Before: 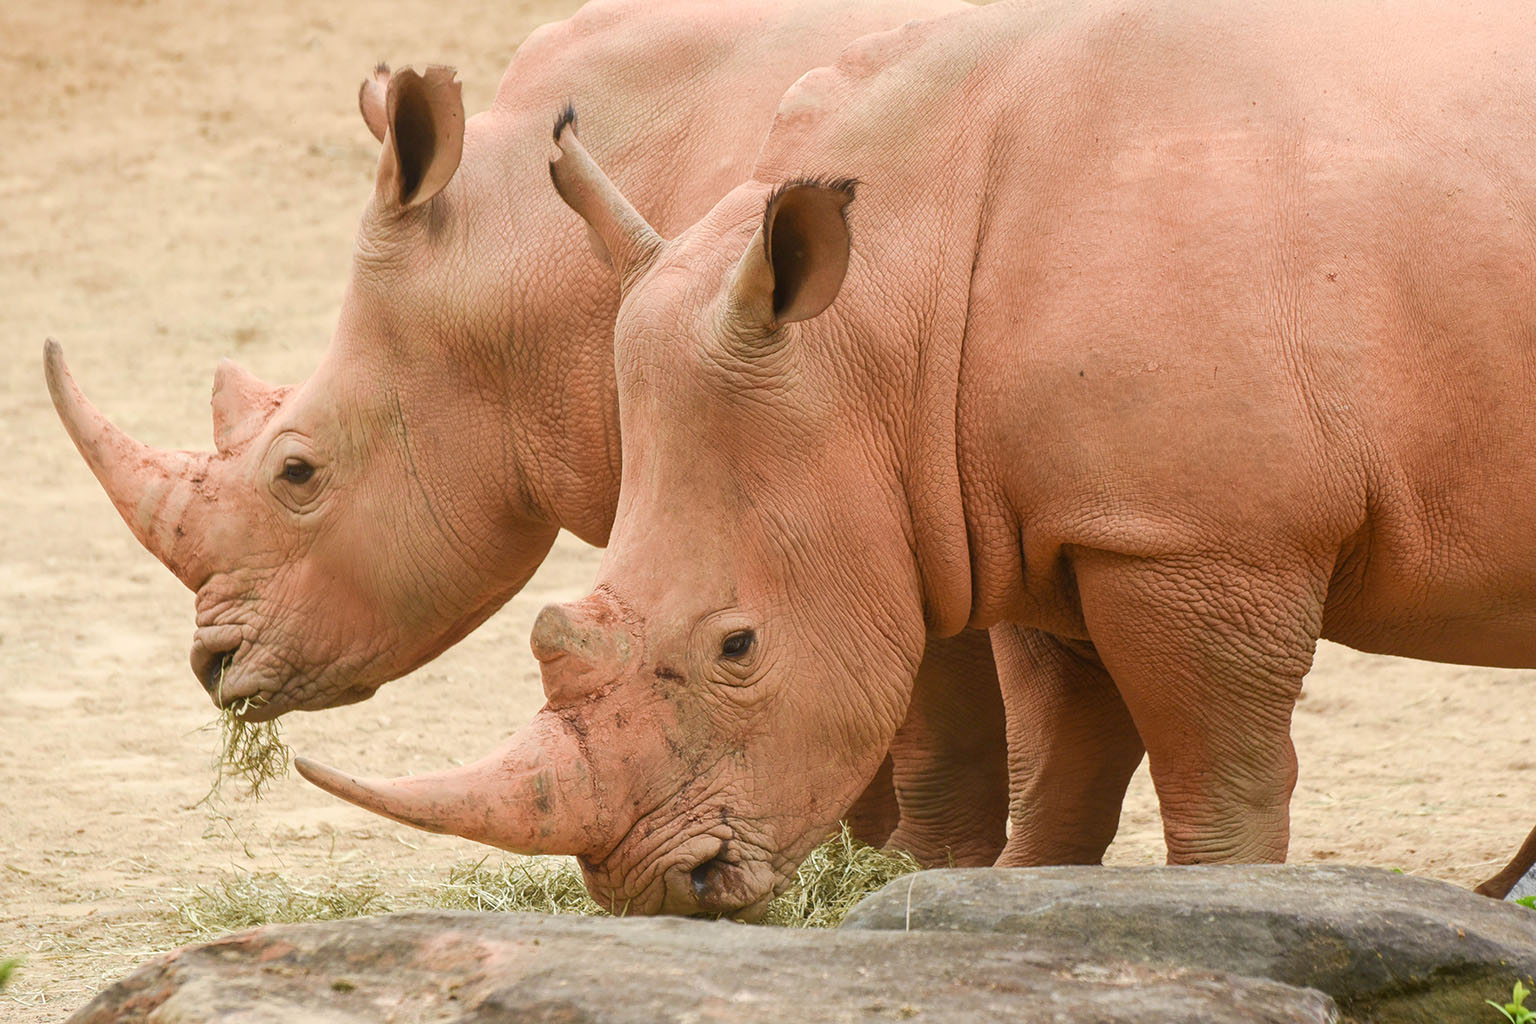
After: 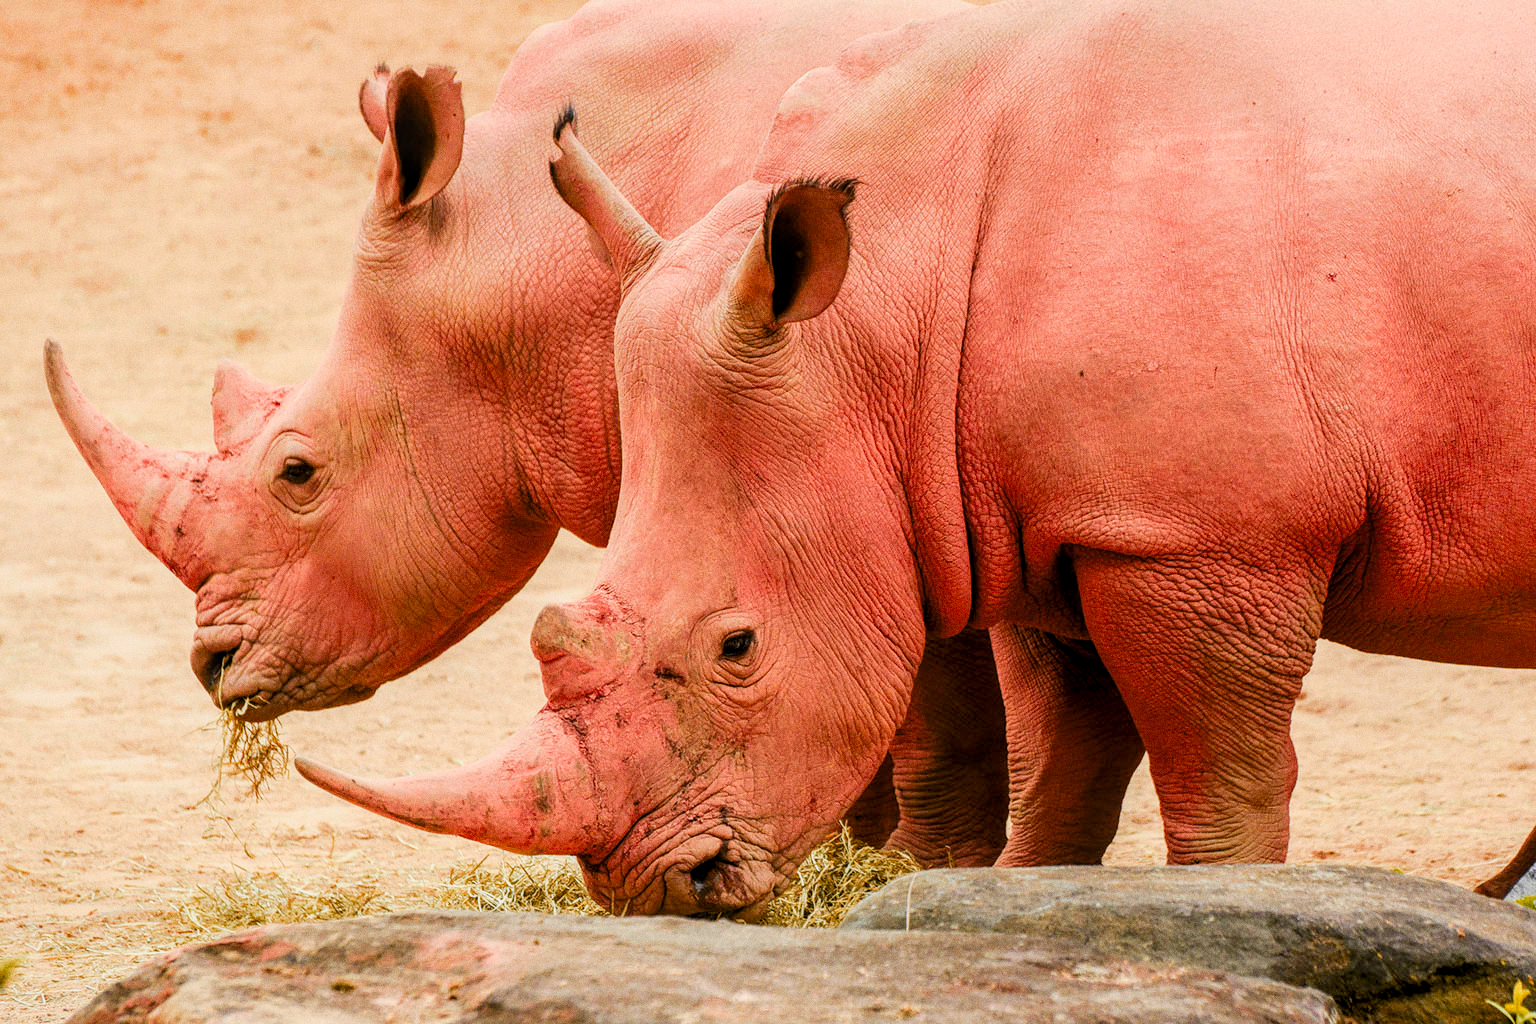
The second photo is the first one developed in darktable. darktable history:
filmic rgb: black relative exposure -5 EV, white relative exposure 3.5 EV, hardness 3.19, contrast 1.3, highlights saturation mix -50%
velvia: strength 32%, mid-tones bias 0.2
local contrast: on, module defaults
grain: on, module defaults
color zones: curves: ch1 [(0.263, 0.53) (0.376, 0.287) (0.487, 0.512) (0.748, 0.547) (1, 0.513)]; ch2 [(0.262, 0.45) (0.751, 0.477)], mix 31.98%
